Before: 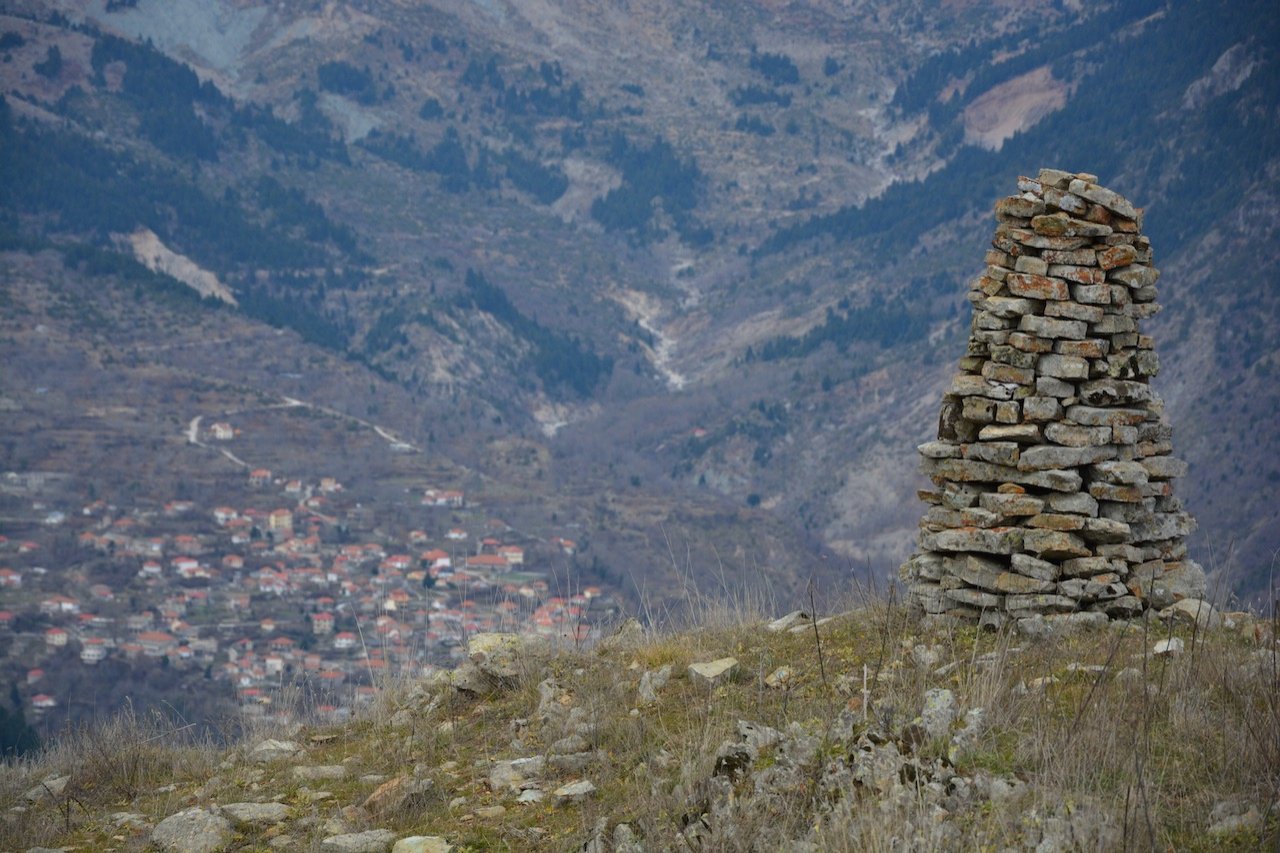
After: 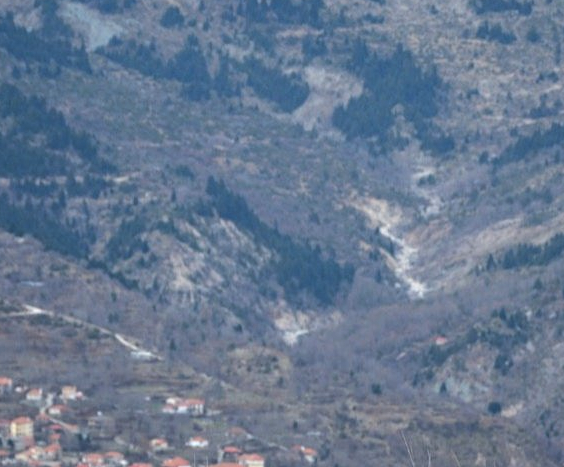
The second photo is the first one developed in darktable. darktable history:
crop: left 20.248%, top 10.86%, right 35.675%, bottom 34.321%
tone equalizer: -8 EV -0.75 EV, -7 EV -0.7 EV, -6 EV -0.6 EV, -5 EV -0.4 EV, -3 EV 0.4 EV, -2 EV 0.6 EV, -1 EV 0.7 EV, +0 EV 0.75 EV, edges refinement/feathering 500, mask exposure compensation -1.57 EV, preserve details no
